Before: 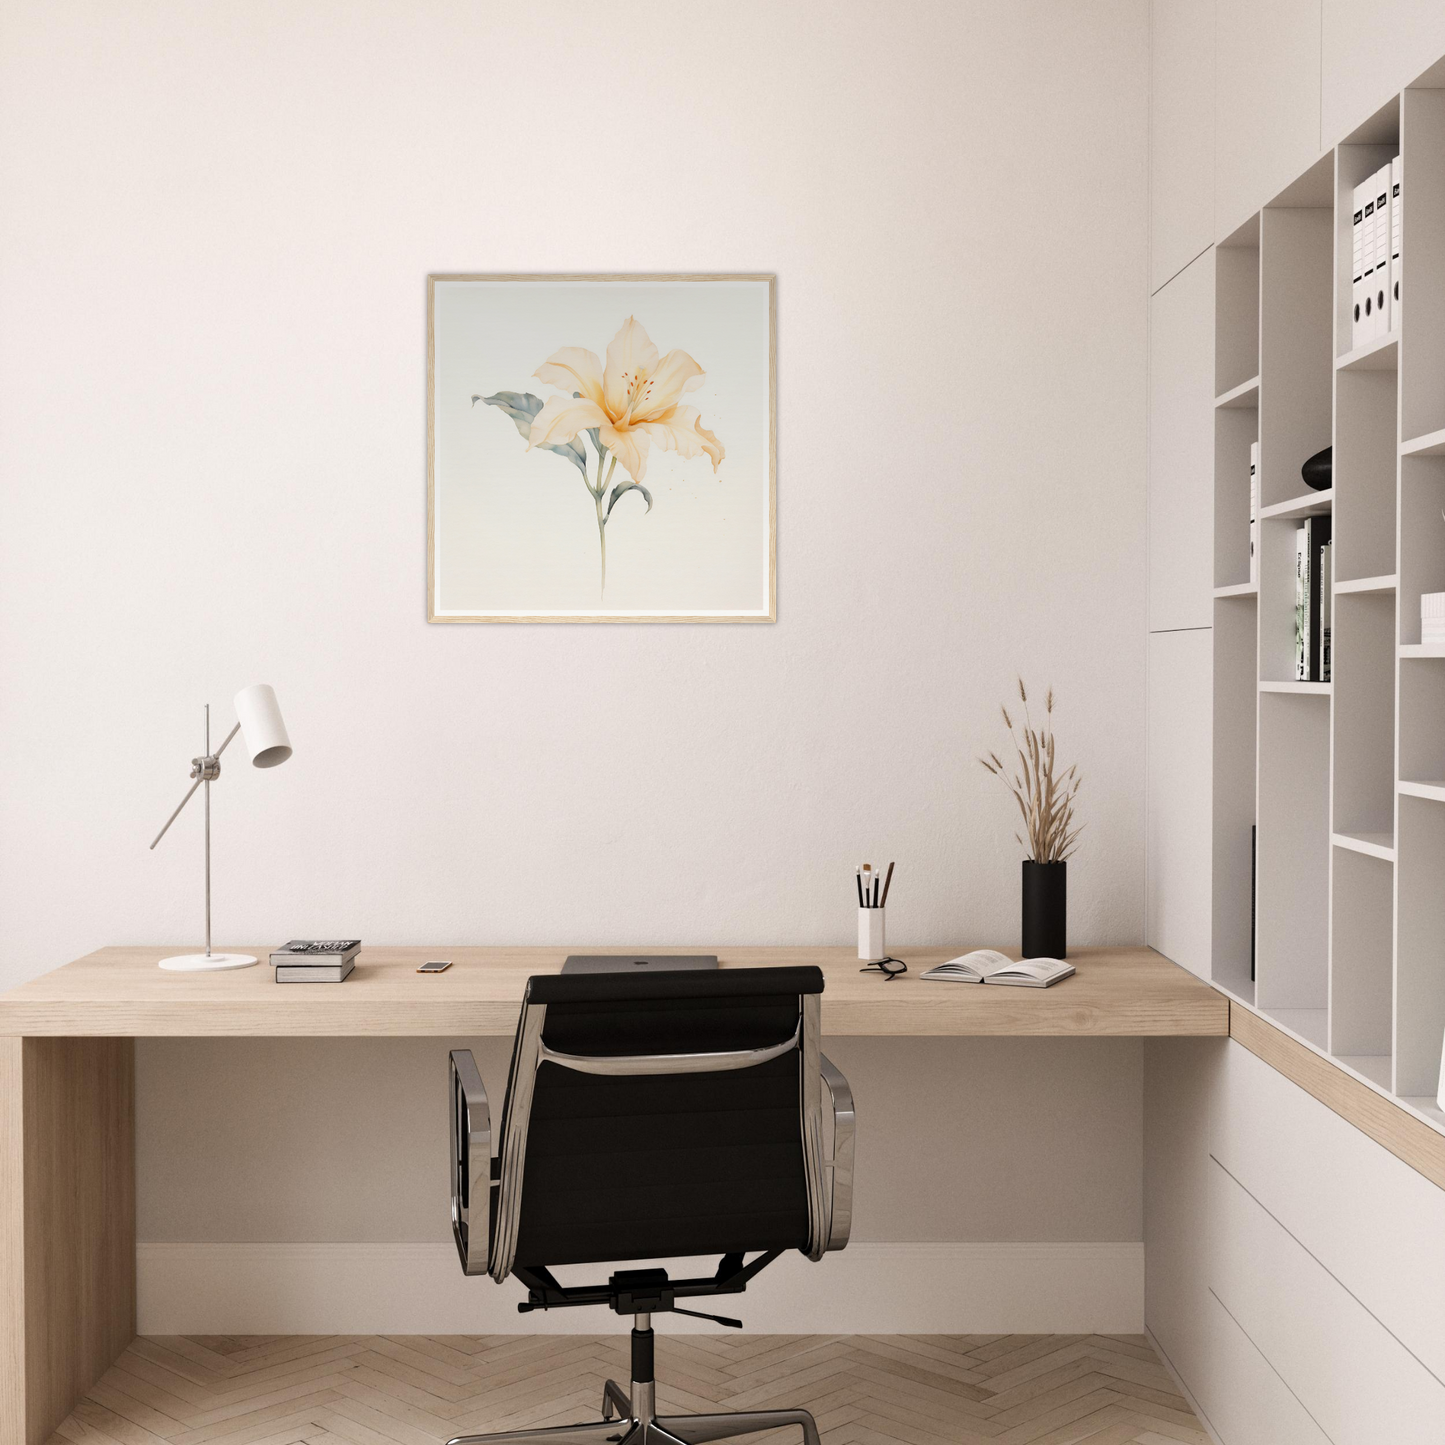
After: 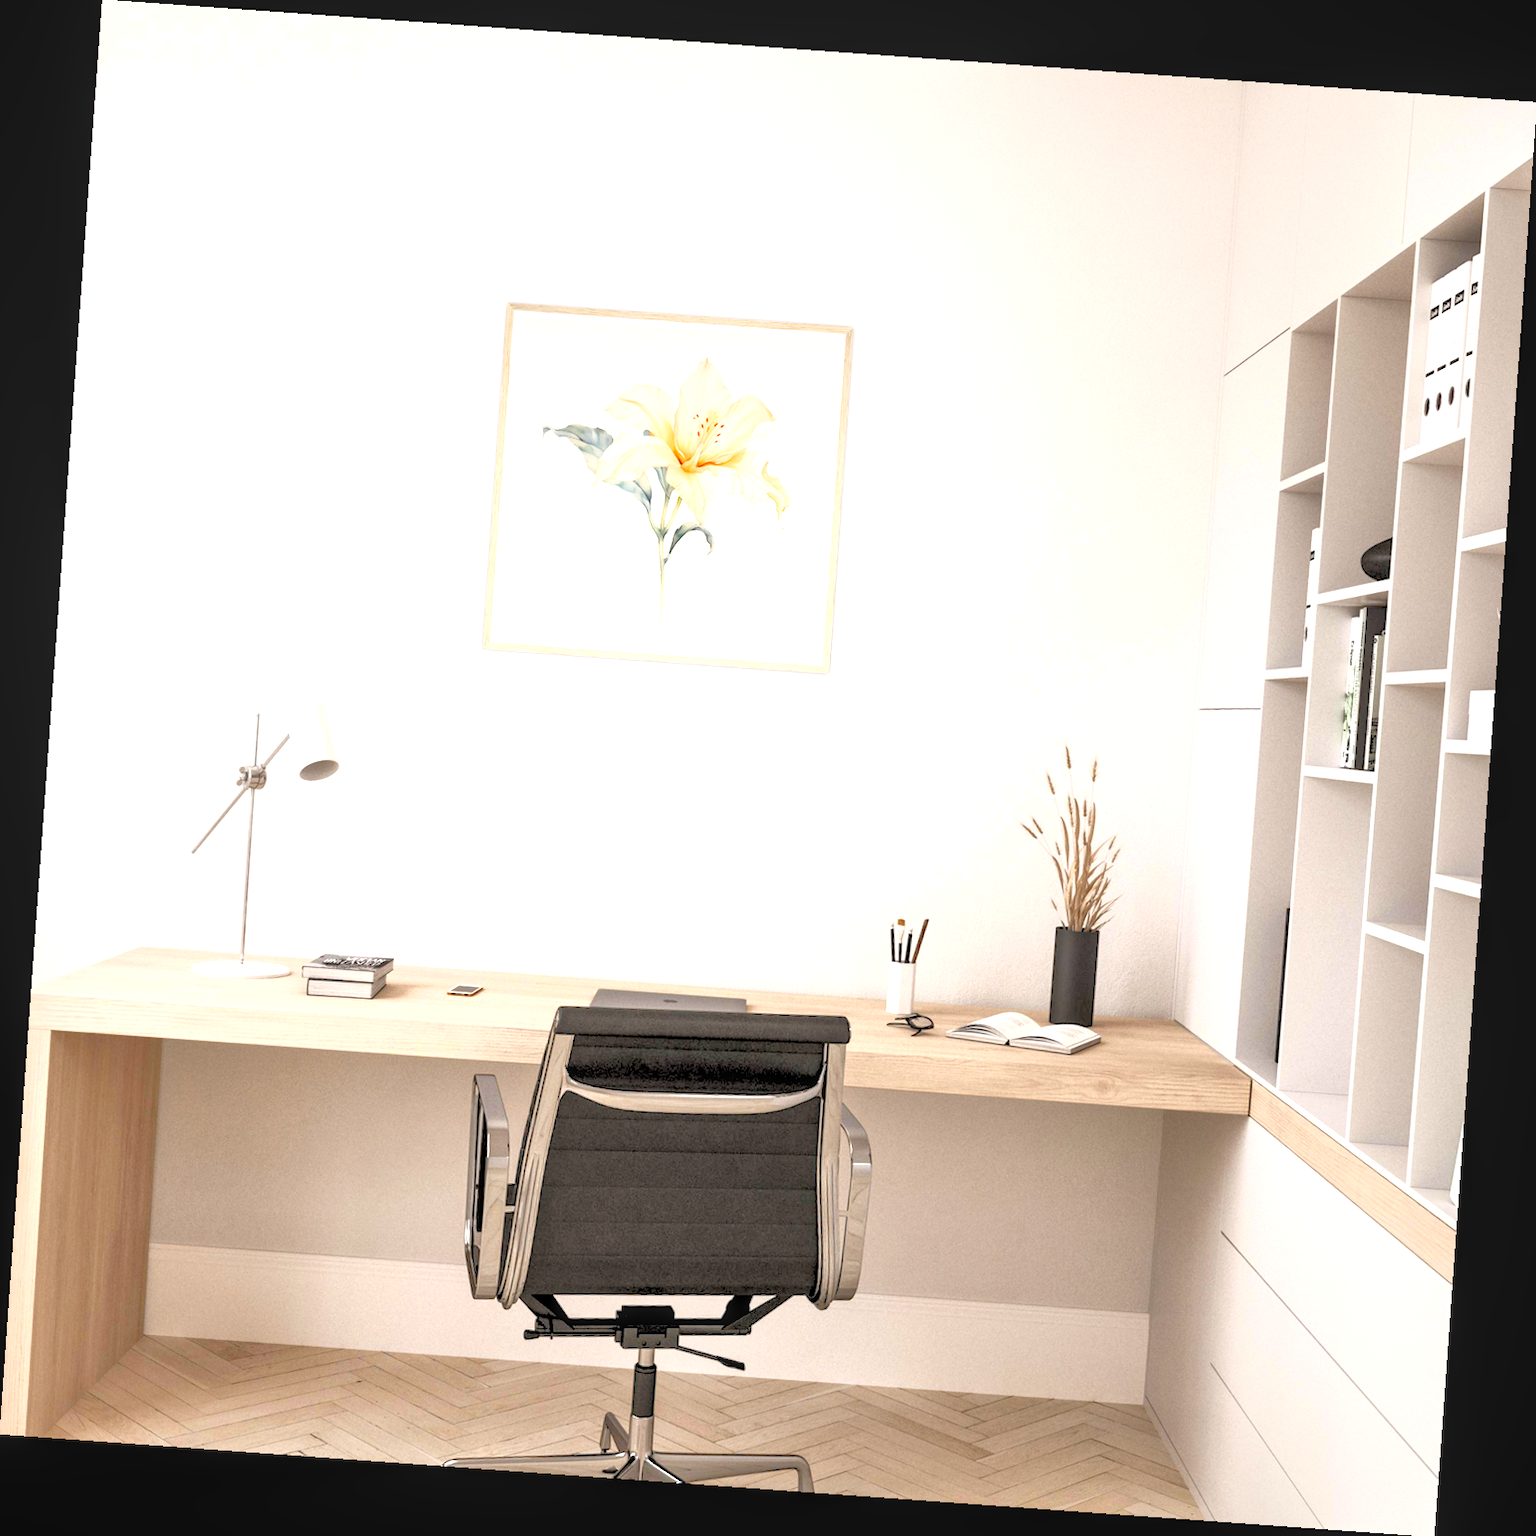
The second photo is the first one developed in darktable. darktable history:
shadows and highlights: shadows 25, highlights -25
local contrast: on, module defaults
rgb levels: preserve colors sum RGB, levels [[0.038, 0.433, 0.934], [0, 0.5, 1], [0, 0.5, 1]]
exposure: black level correction 0, exposure 1.5 EV, compensate highlight preservation false
rotate and perspective: rotation 4.1°, automatic cropping off
tone equalizer: -7 EV 0.15 EV, -6 EV 0.6 EV, -5 EV 1.15 EV, -4 EV 1.33 EV, -3 EV 1.15 EV, -2 EV 0.6 EV, -1 EV 0.15 EV, mask exposure compensation -0.5 EV
